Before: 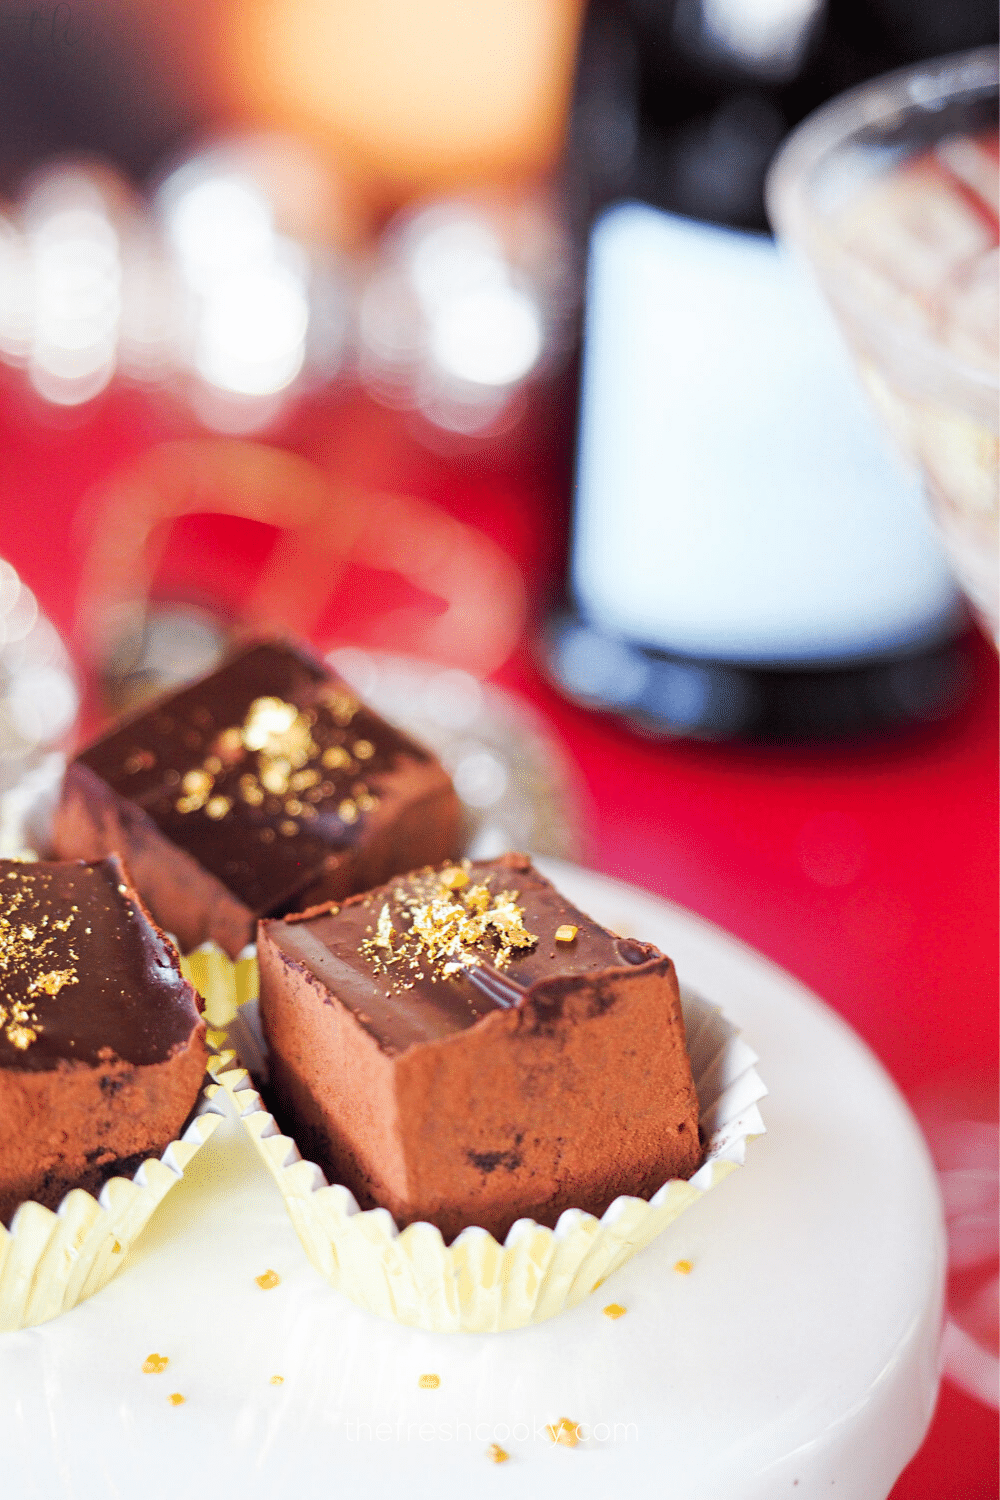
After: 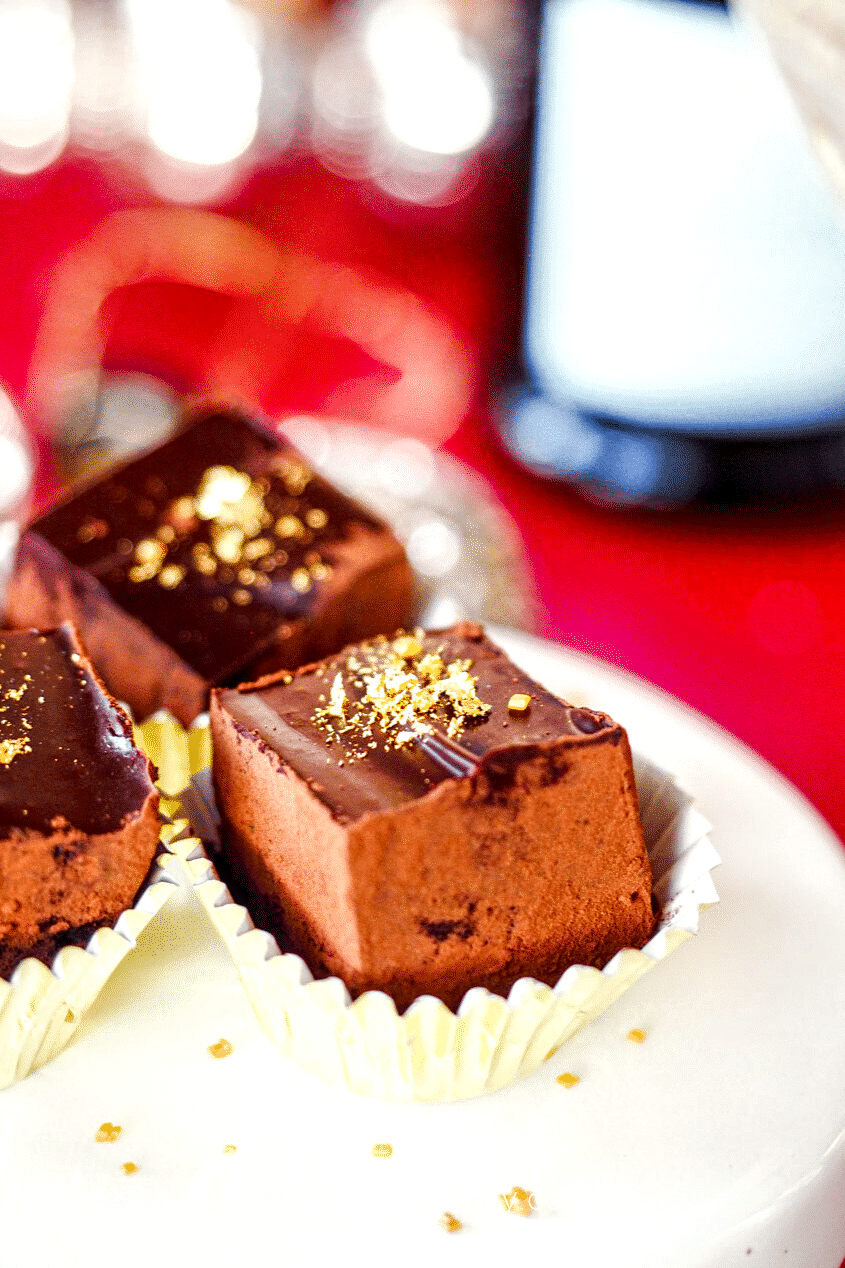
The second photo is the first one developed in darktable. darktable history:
color balance rgb: highlights gain › luminance 7.535%, highlights gain › chroma 1.895%, highlights gain › hue 87.15°, perceptual saturation grading › global saturation 20%, perceptual saturation grading › highlights -25.593%, perceptual saturation grading › shadows 49.77%
local contrast: highlights 60%, shadows 60%, detail 160%
crop and rotate: left 4.762%, top 15.429%, right 10.664%
